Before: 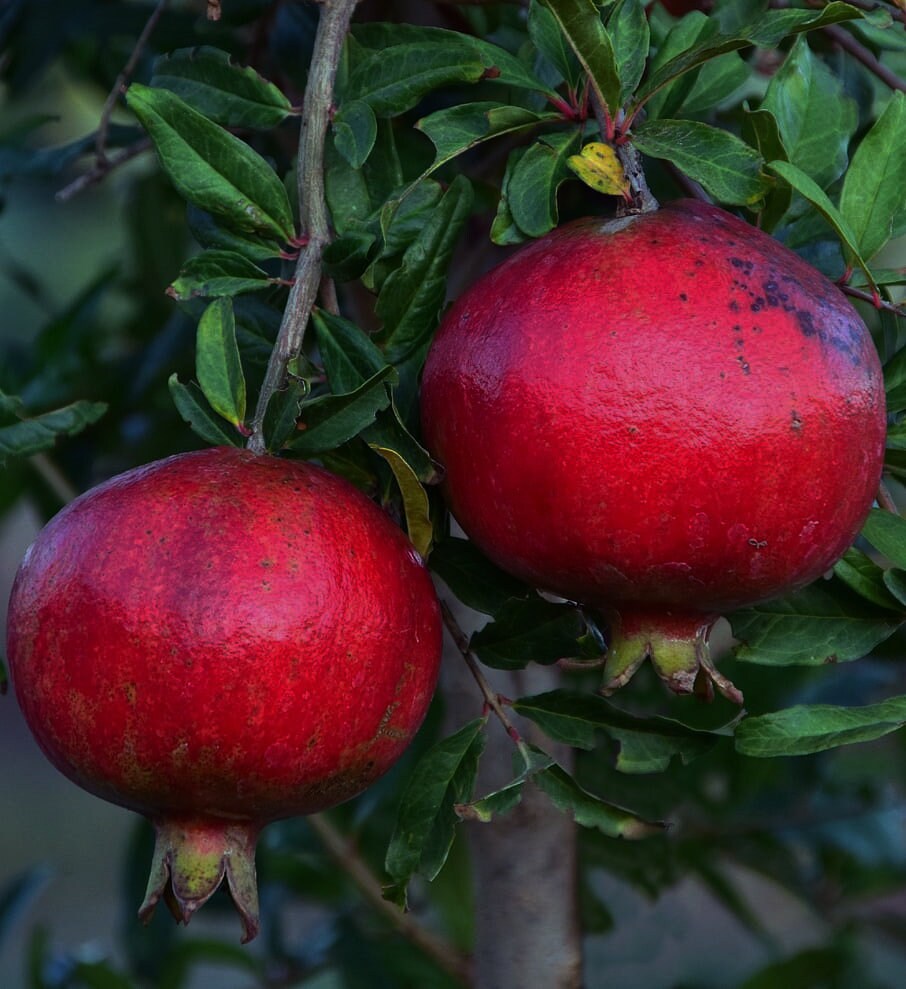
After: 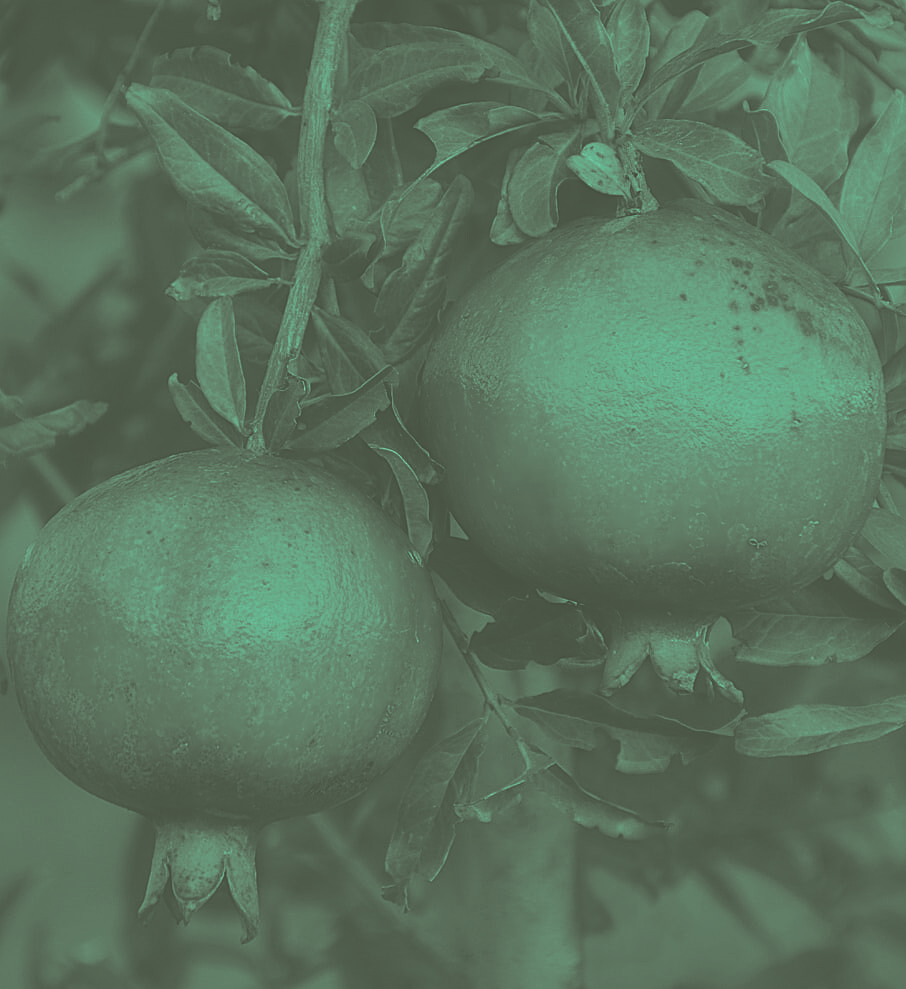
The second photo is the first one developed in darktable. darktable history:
split-toning: shadows › saturation 0.24, highlights › hue 54°, highlights › saturation 0.24
sharpen: on, module defaults
colorize: hue 147.6°, saturation 65%, lightness 21.64%
contrast equalizer: y [[0.5, 0.486, 0.447, 0.446, 0.489, 0.5], [0.5 ×6], [0.5 ×6], [0 ×6], [0 ×6]]
color zones: curves: ch0 [(0, 0.6) (0.129, 0.508) (0.193, 0.483) (0.429, 0.5) (0.571, 0.5) (0.714, 0.5) (0.857, 0.5) (1, 0.6)]; ch1 [(0, 0.481) (0.112, 0.245) (0.213, 0.223) (0.429, 0.233) (0.571, 0.231) (0.683, 0.242) (0.857, 0.296) (1, 0.481)]
